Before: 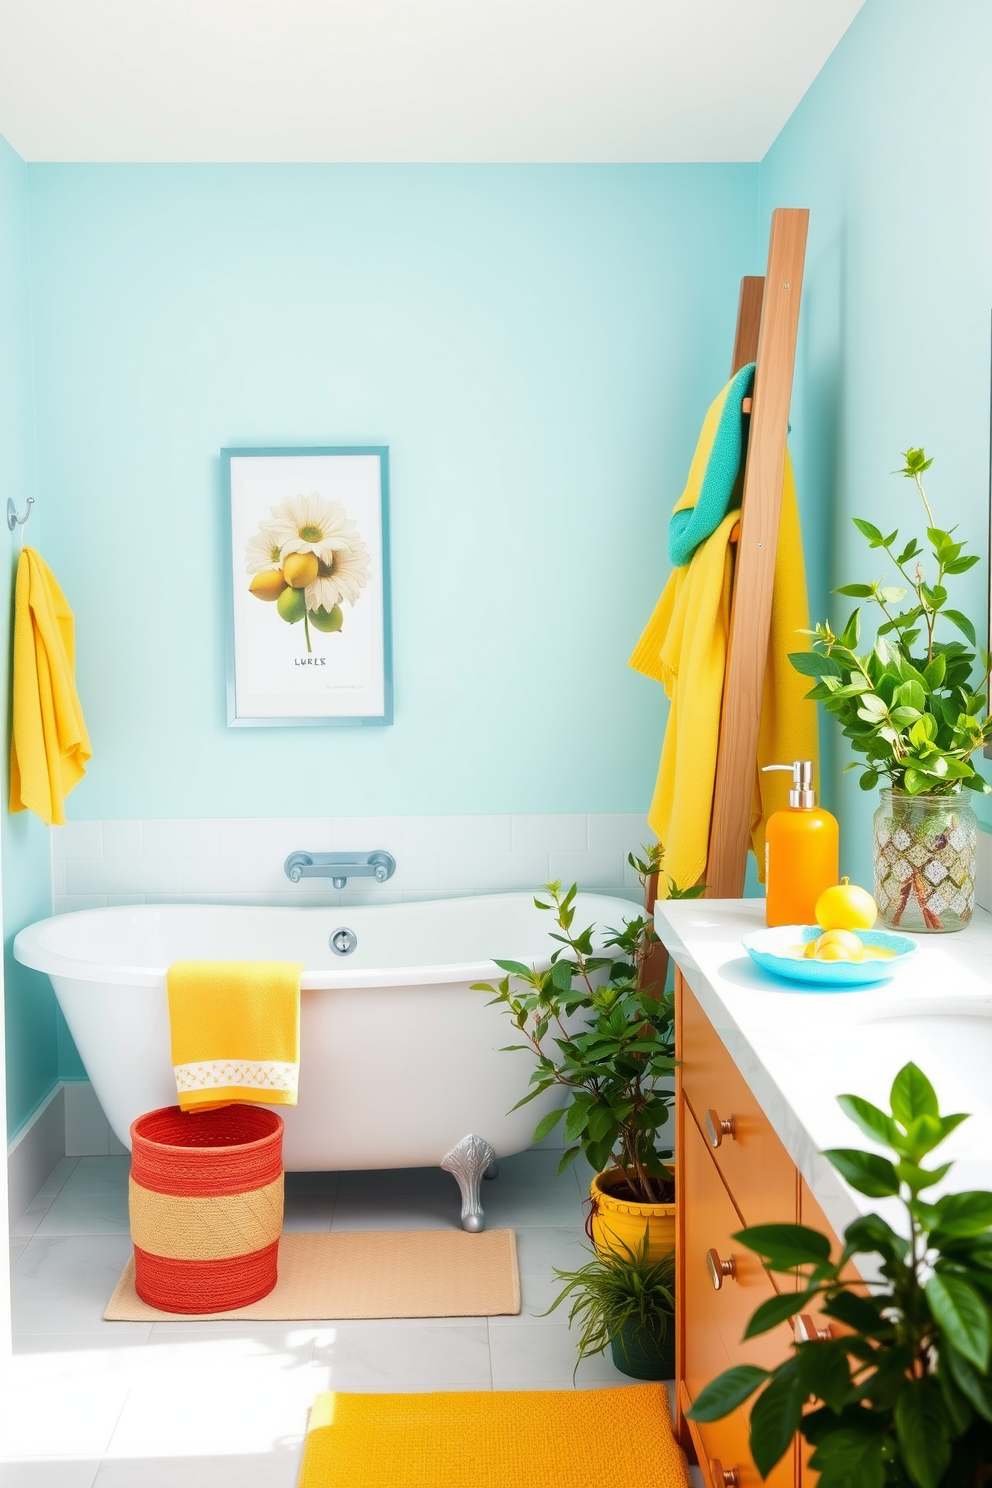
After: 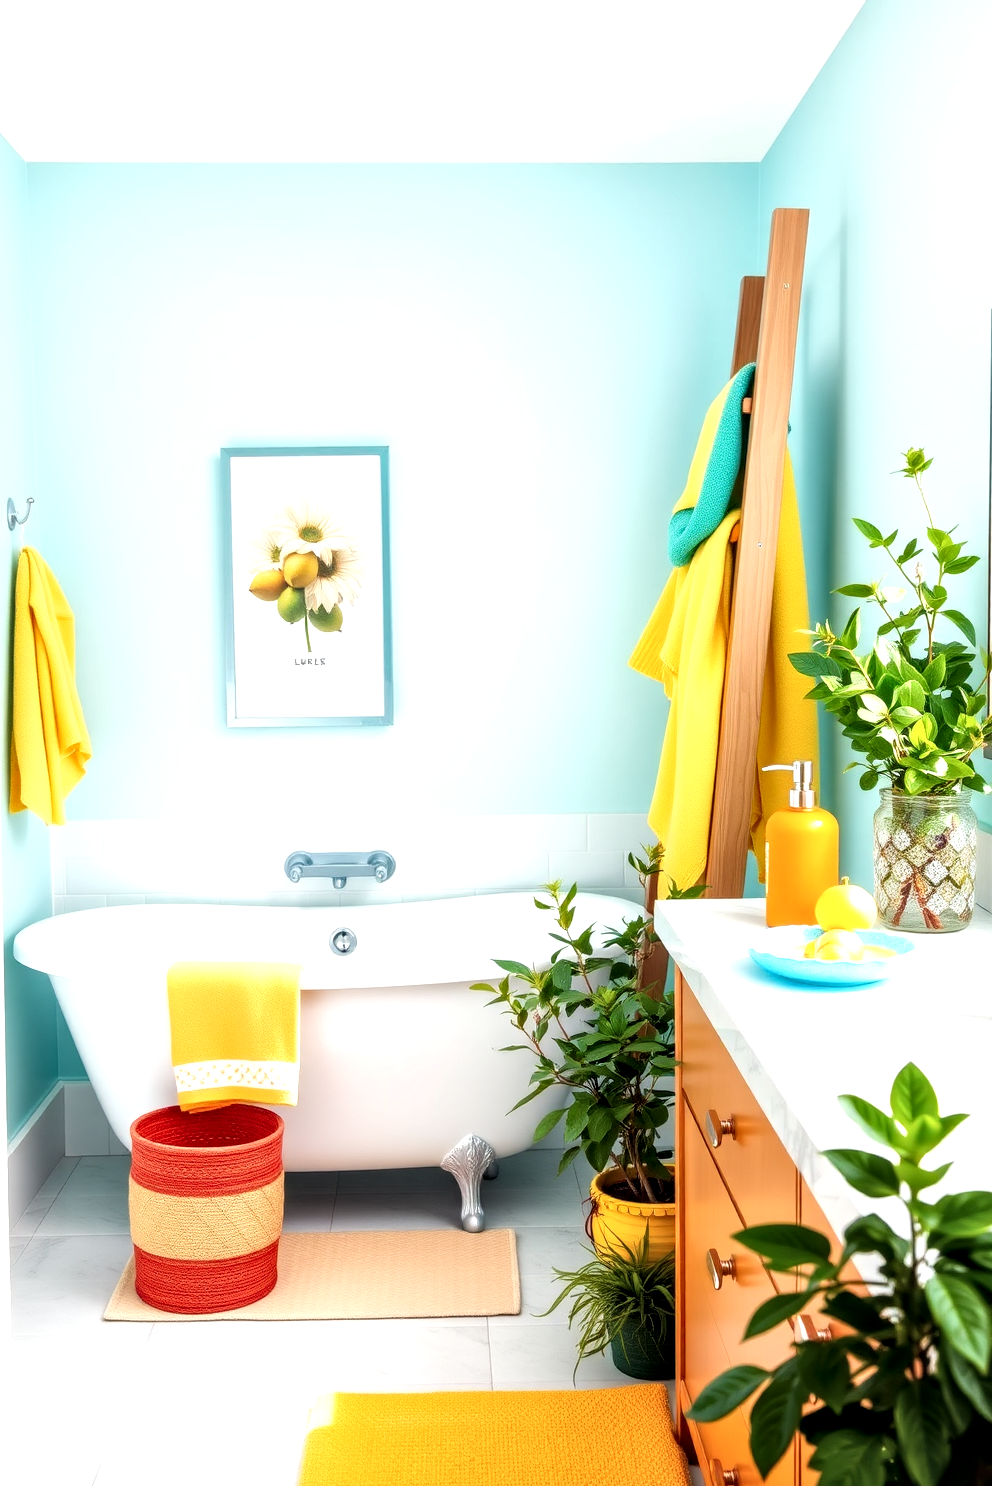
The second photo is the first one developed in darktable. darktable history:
rgb curve: curves: ch0 [(0, 0) (0.136, 0.078) (0.262, 0.245) (0.414, 0.42) (1, 1)], compensate middle gray true, preserve colors basic power
exposure: exposure 0.515 EV, compensate highlight preservation false
local contrast: detail 150%
contrast brightness saturation: saturation -0.05
crop: bottom 0.071%
